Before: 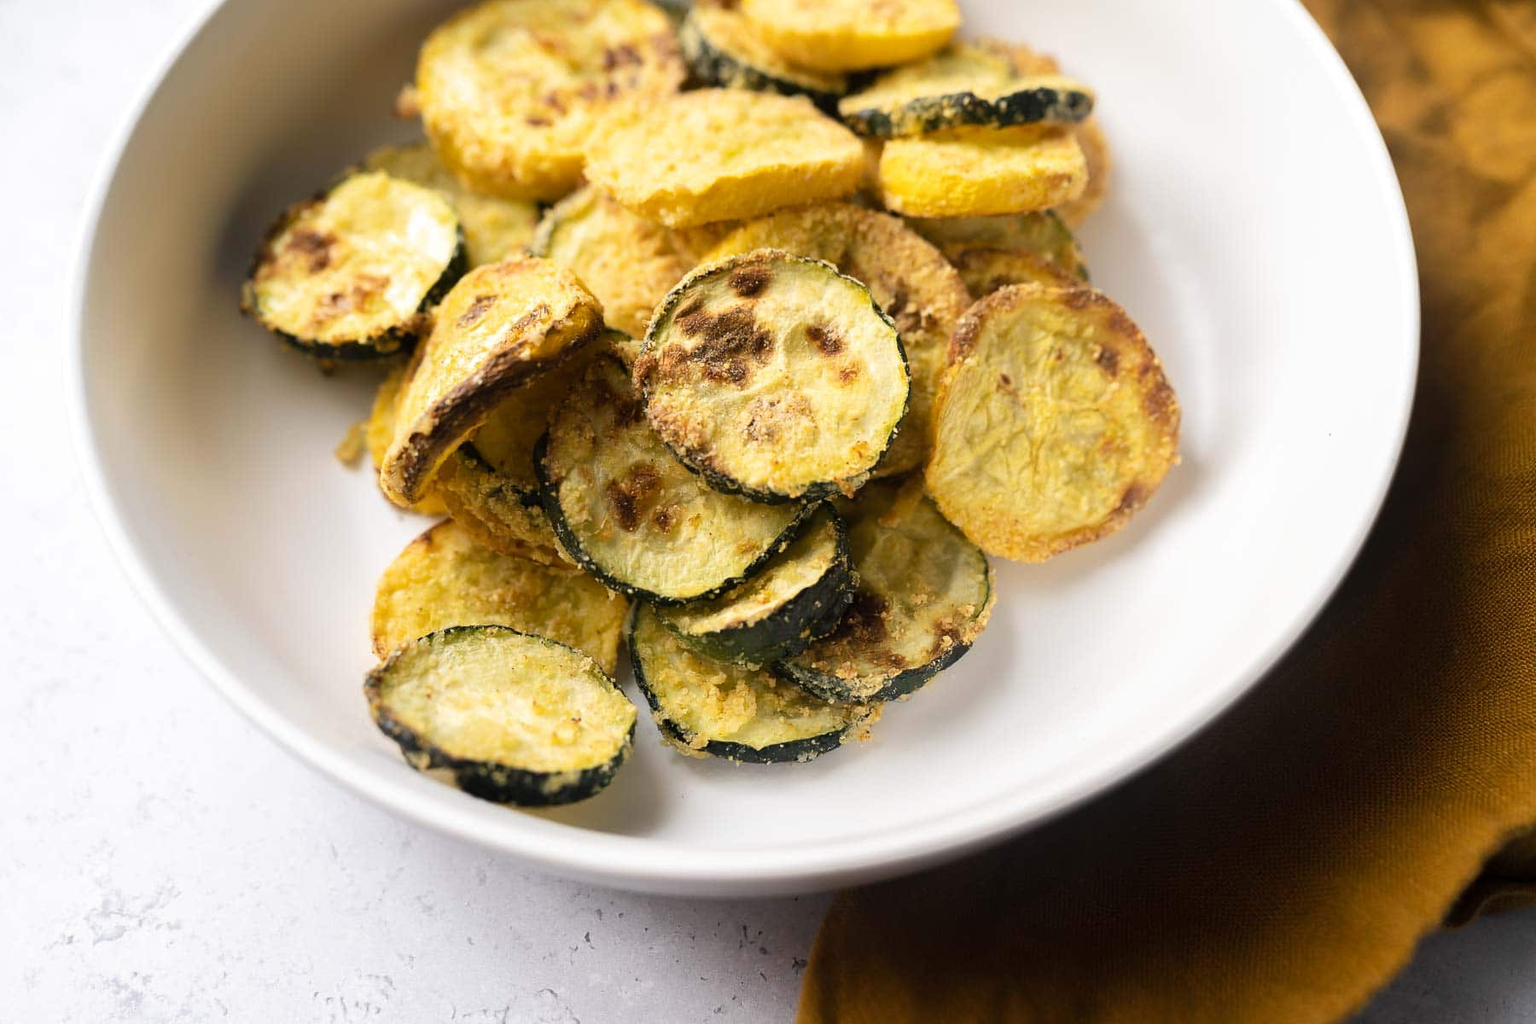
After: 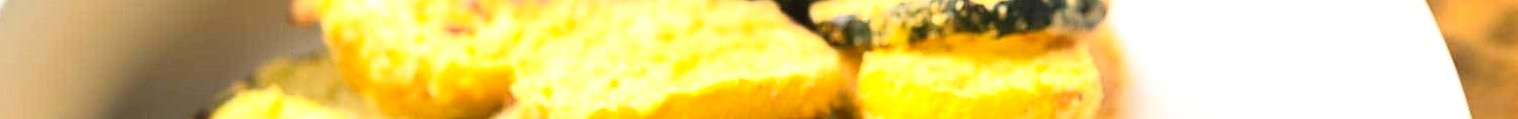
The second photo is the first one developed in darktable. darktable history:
contrast brightness saturation: contrast 0.2, brightness 0.16, saturation 0.22
crop and rotate: left 9.644%, top 9.491%, right 6.021%, bottom 80.509%
exposure: black level correction 0, exposure 0.5 EV, compensate highlight preservation false
tone equalizer: on, module defaults
